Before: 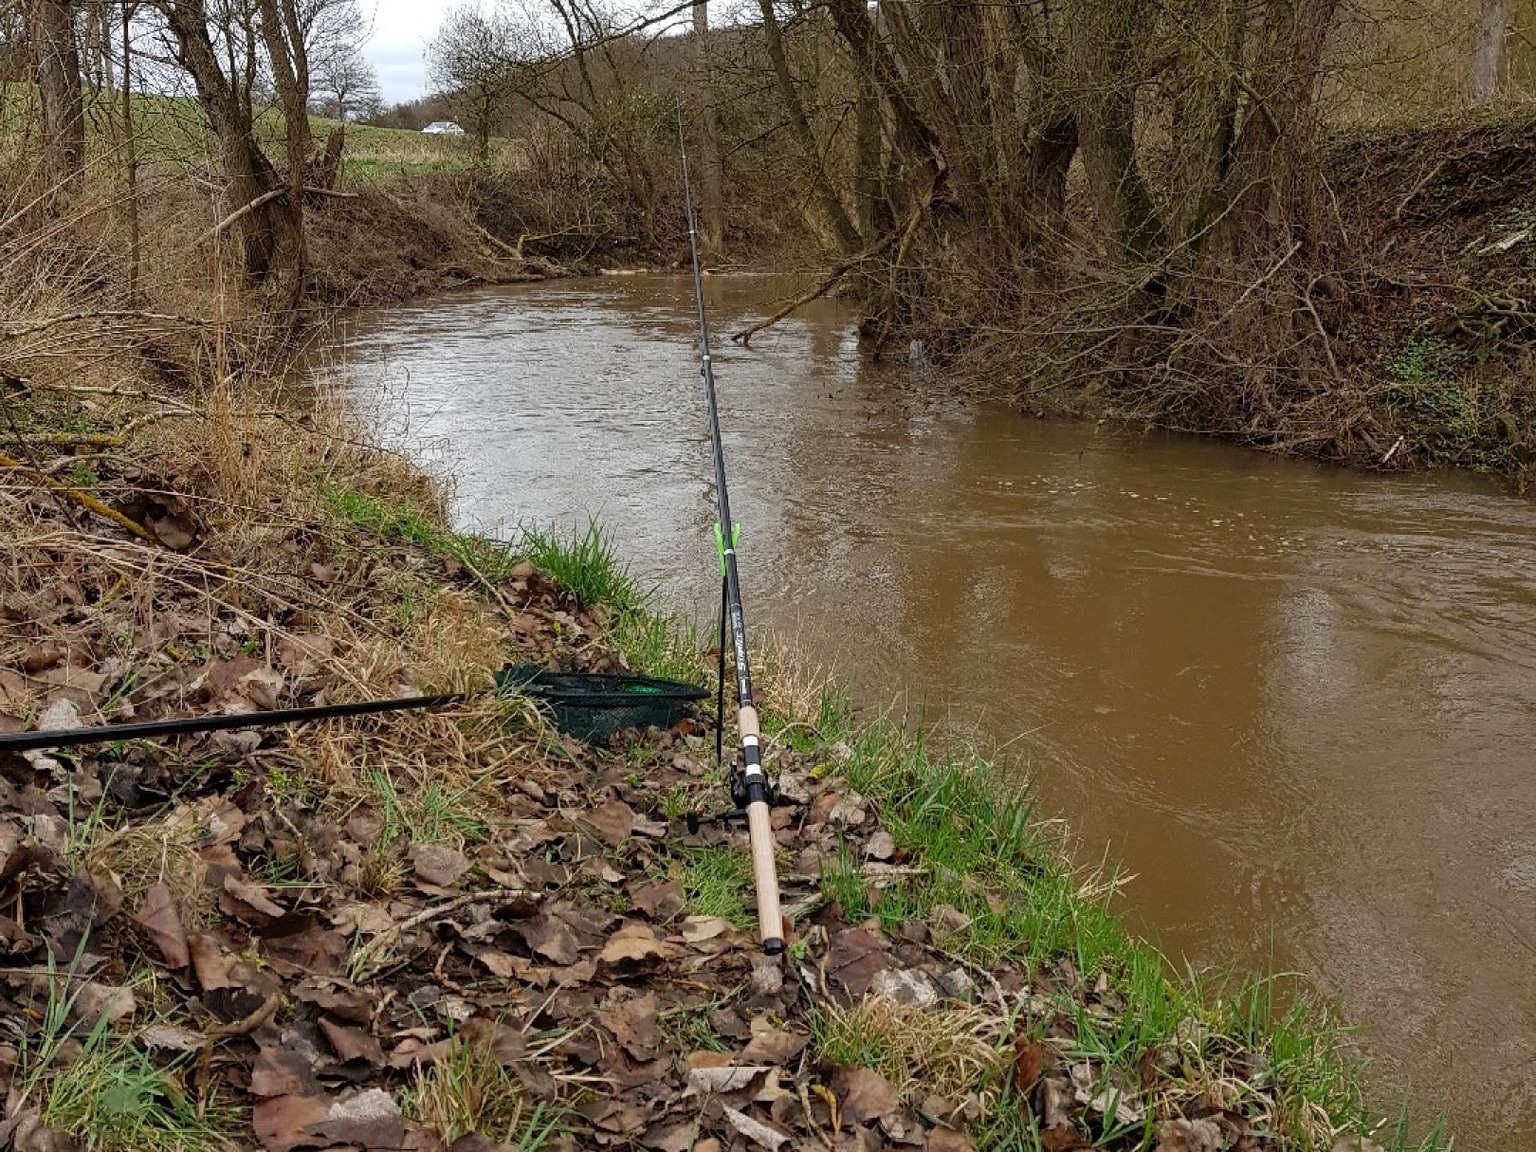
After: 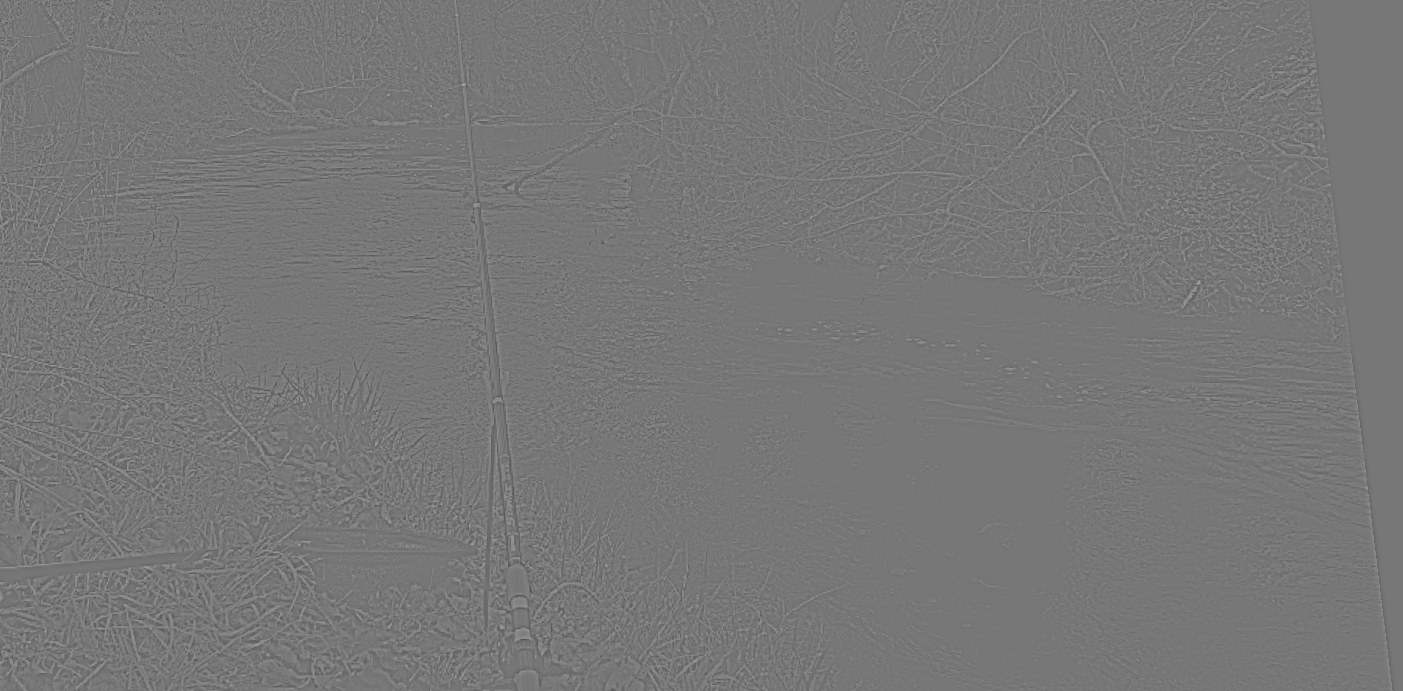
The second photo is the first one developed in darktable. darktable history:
rotate and perspective: rotation 0.128°, lens shift (vertical) -0.181, lens shift (horizontal) -0.044, shear 0.001, automatic cropping off
crop: left 18.38%, top 11.092%, right 2.134%, bottom 33.217%
tone equalizer: -8 EV -0.417 EV, -7 EV -0.389 EV, -6 EV -0.333 EV, -5 EV -0.222 EV, -3 EV 0.222 EV, -2 EV 0.333 EV, -1 EV 0.389 EV, +0 EV 0.417 EV, edges refinement/feathering 500, mask exposure compensation -1.57 EV, preserve details no
highpass: sharpness 6%, contrast boost 7.63%
